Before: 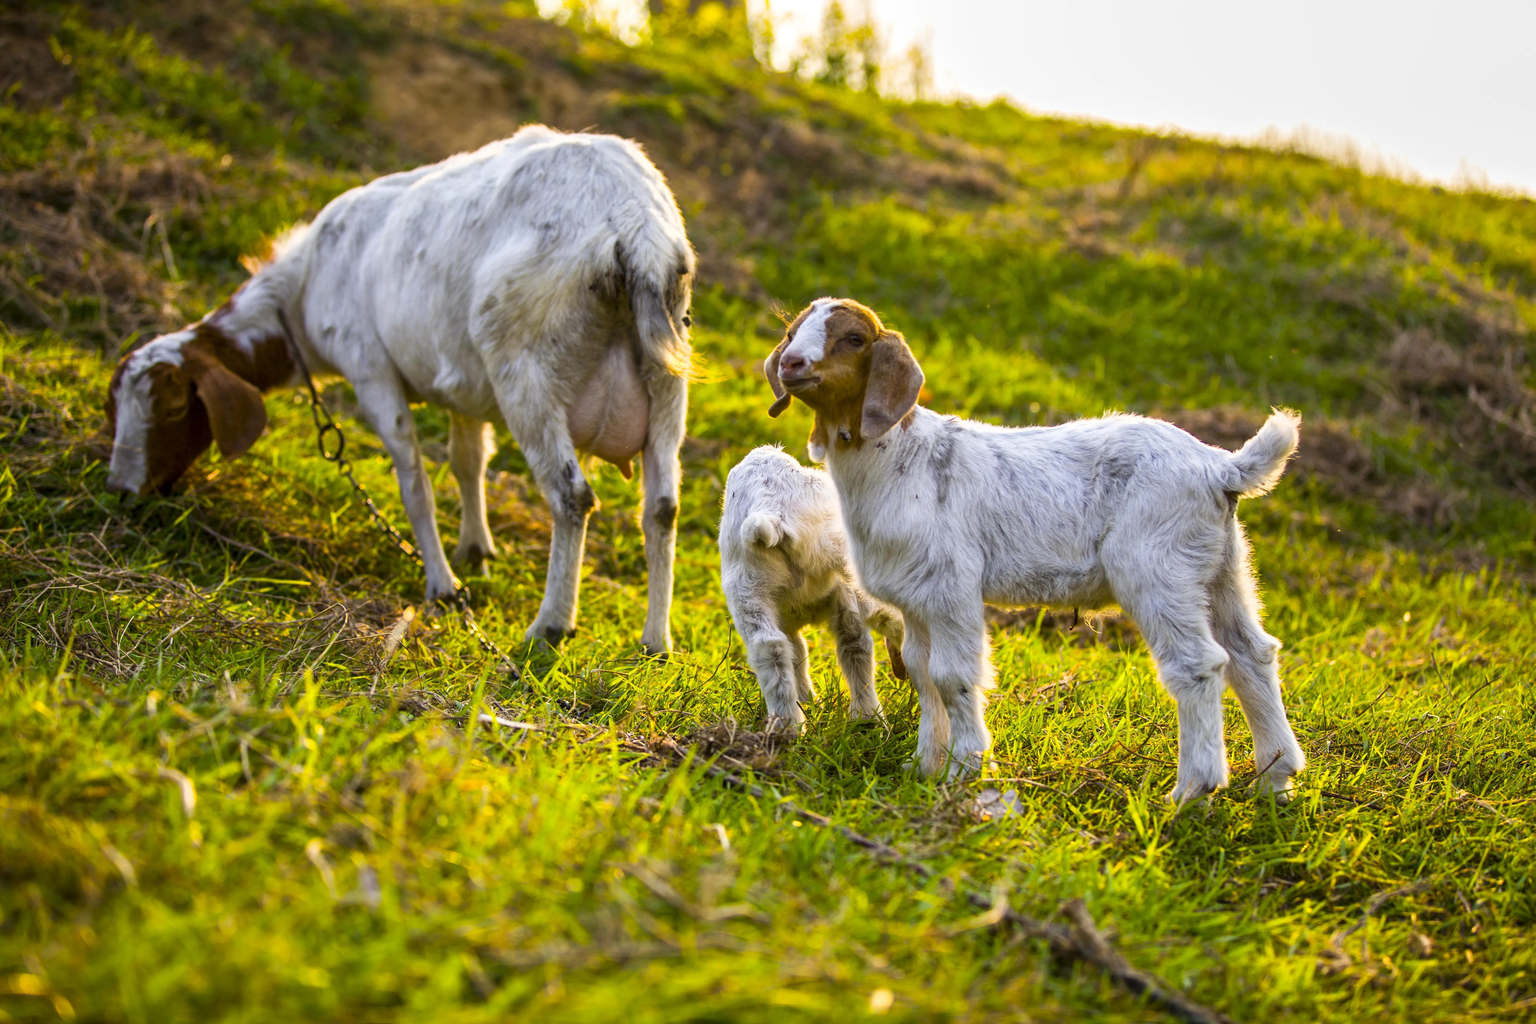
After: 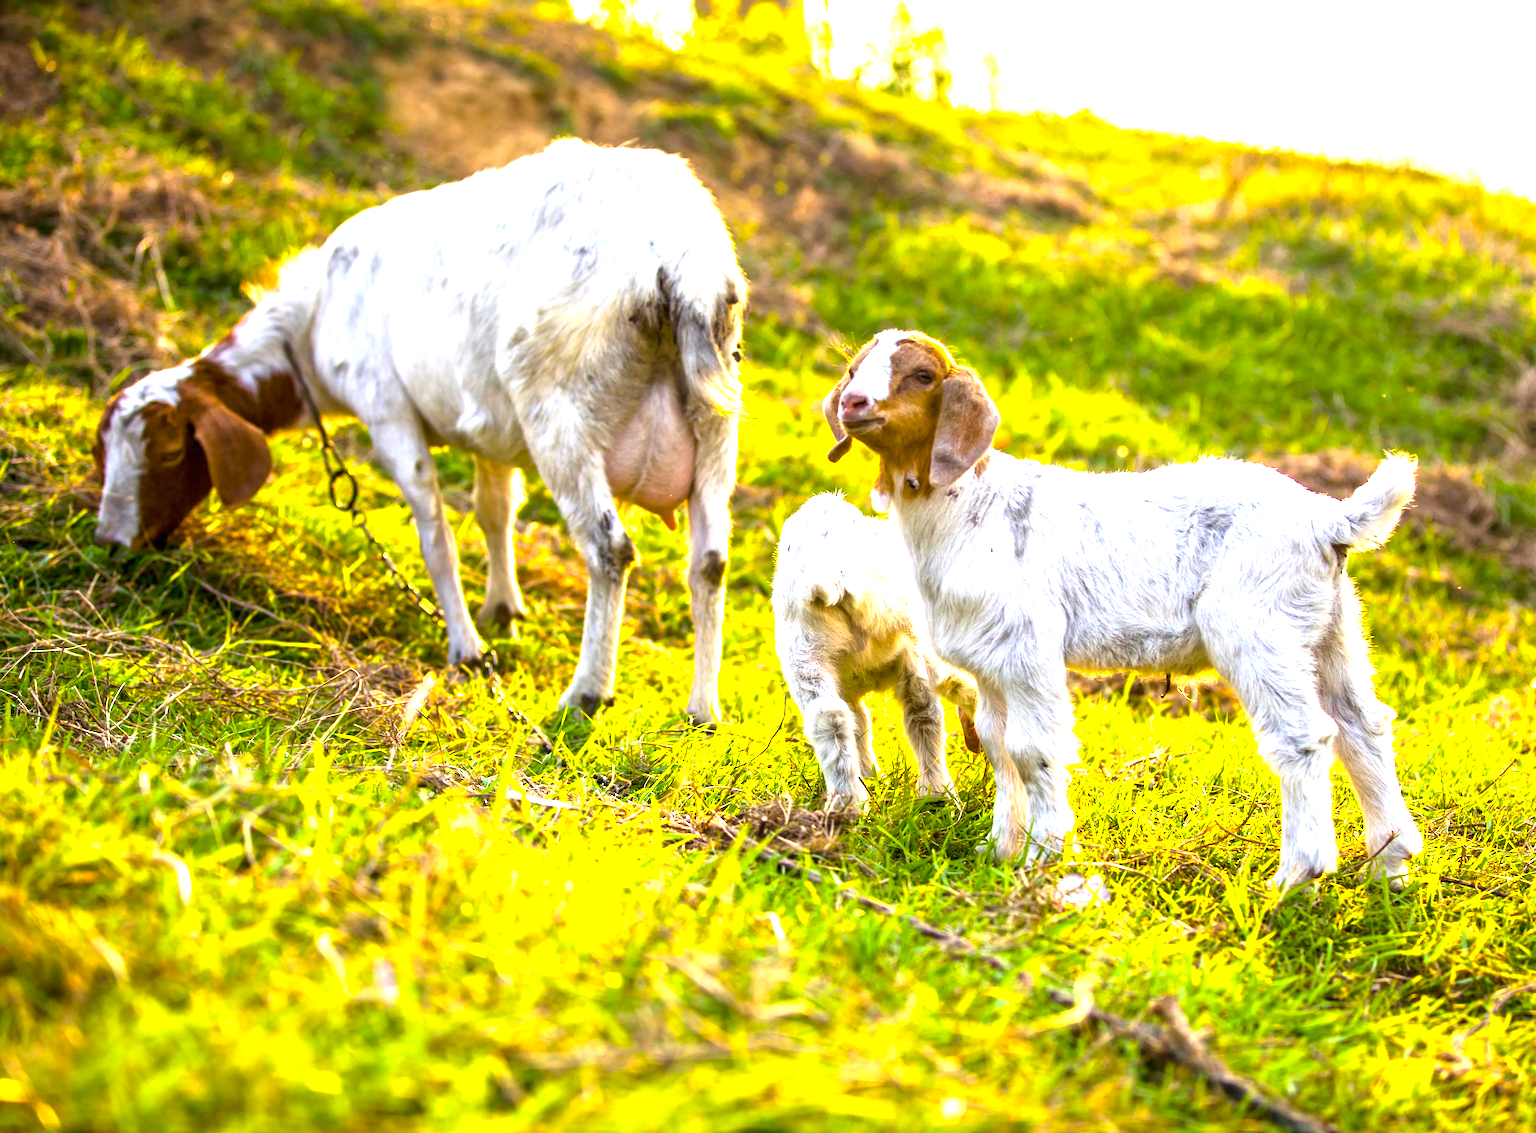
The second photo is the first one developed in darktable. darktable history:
exposure: black level correction 0, exposure 1.486 EV, compensate highlight preservation false
crop and rotate: left 1.4%, right 8.269%
